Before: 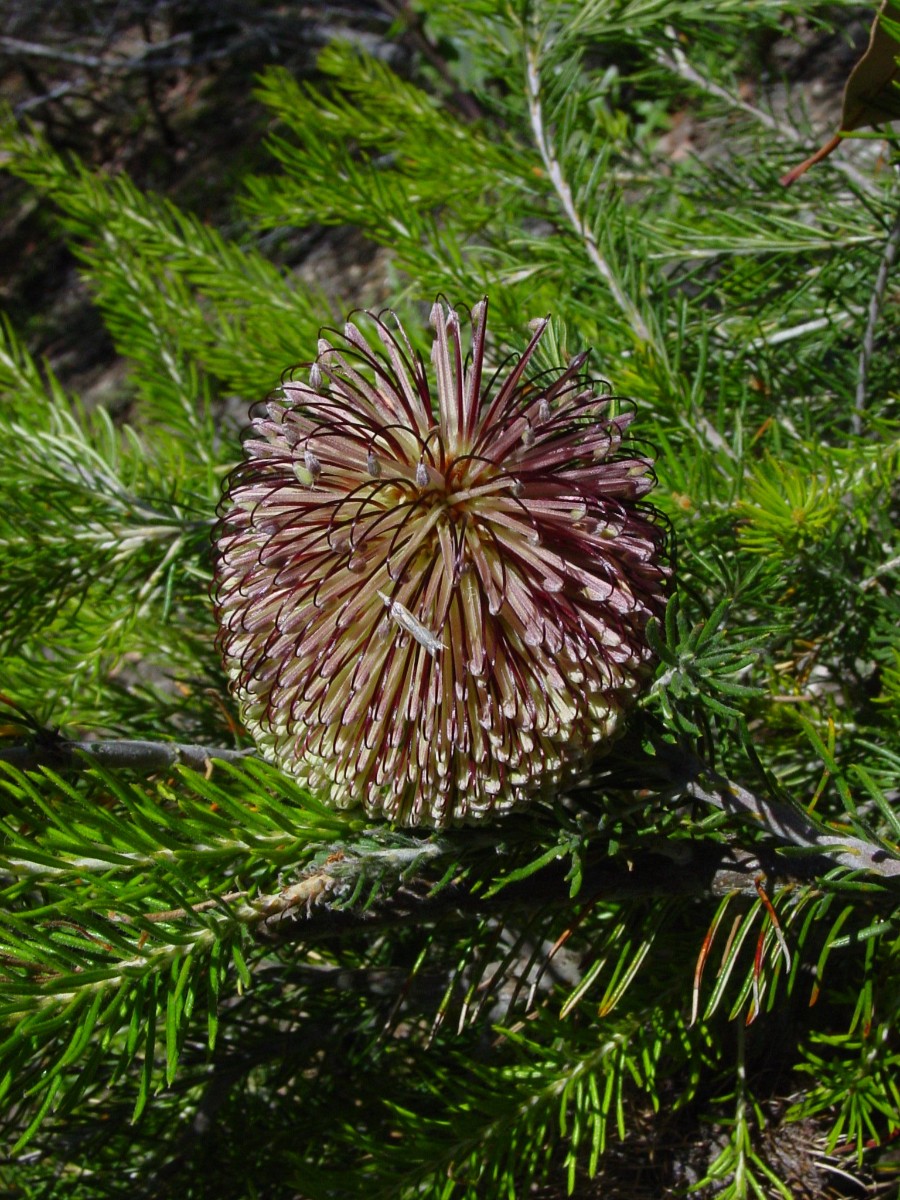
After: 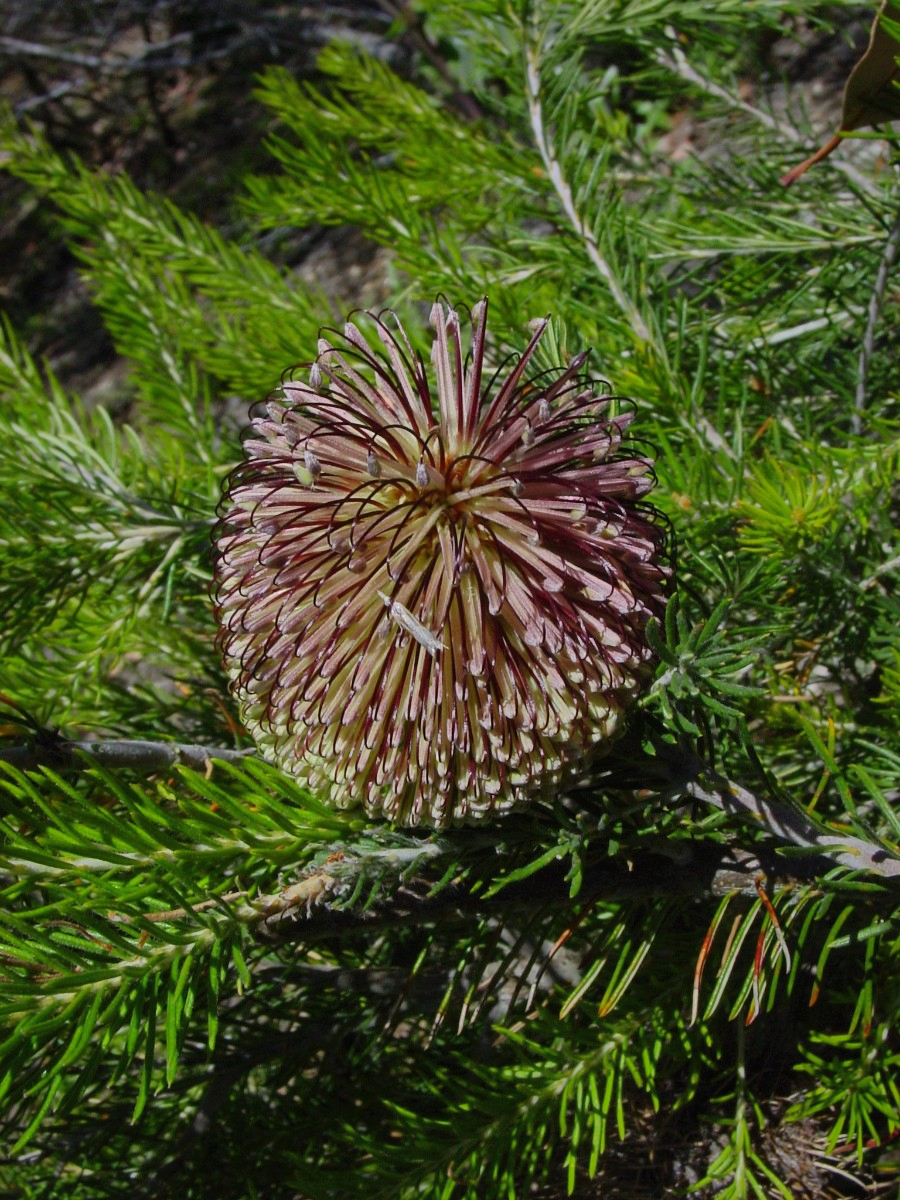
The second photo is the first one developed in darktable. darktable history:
shadows and highlights: shadows 25.13, highlights -69.13
